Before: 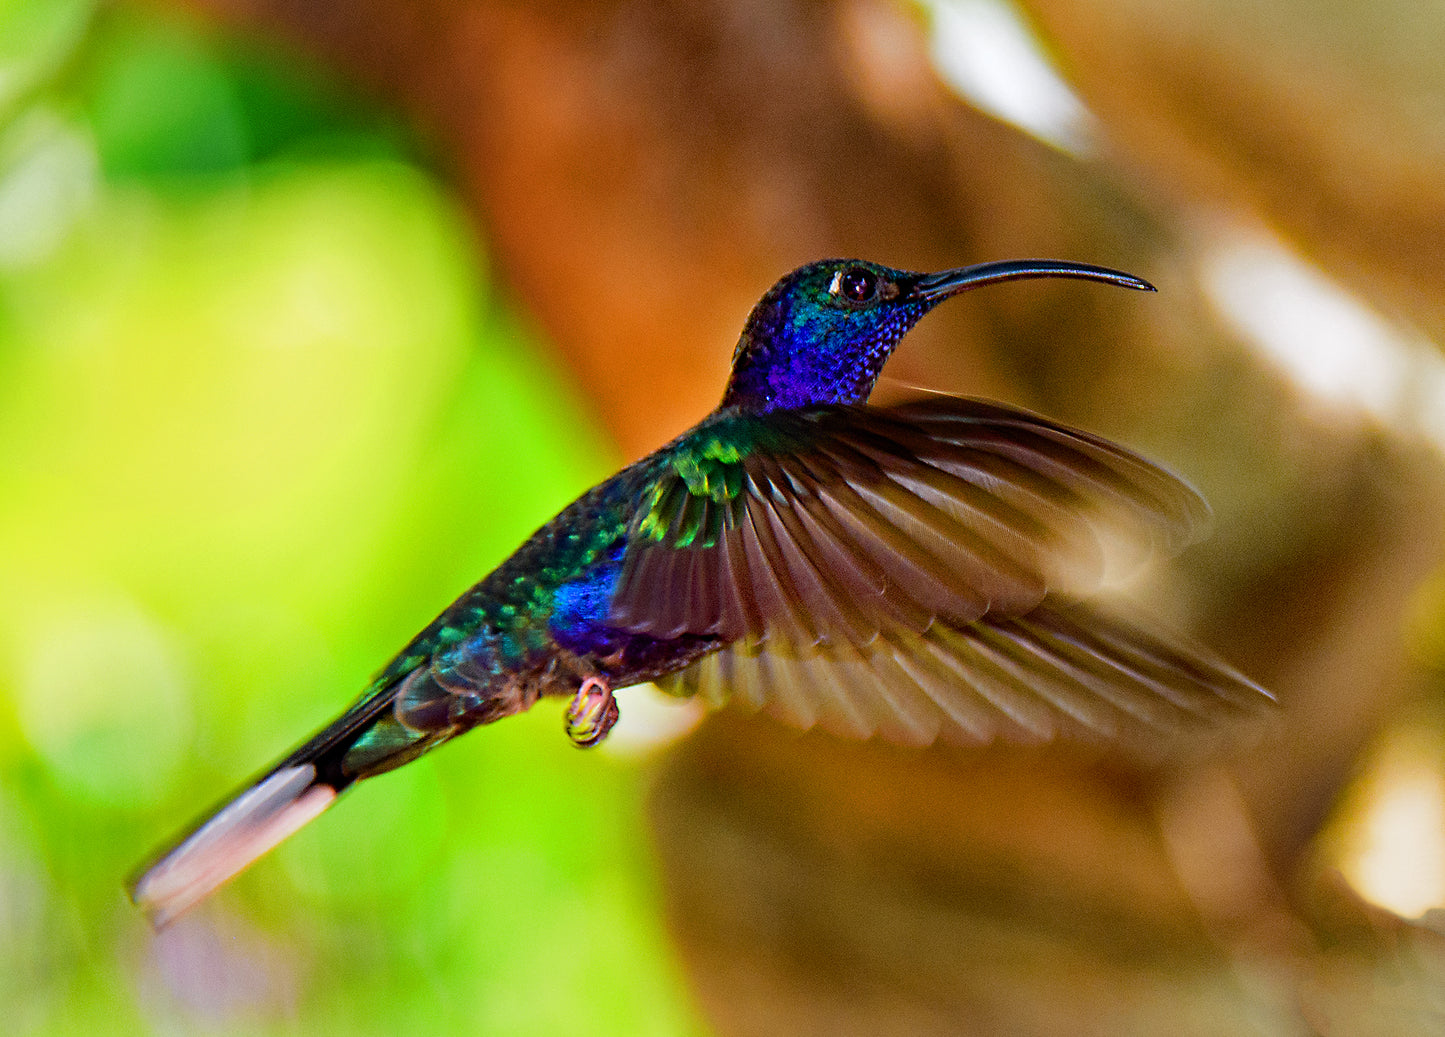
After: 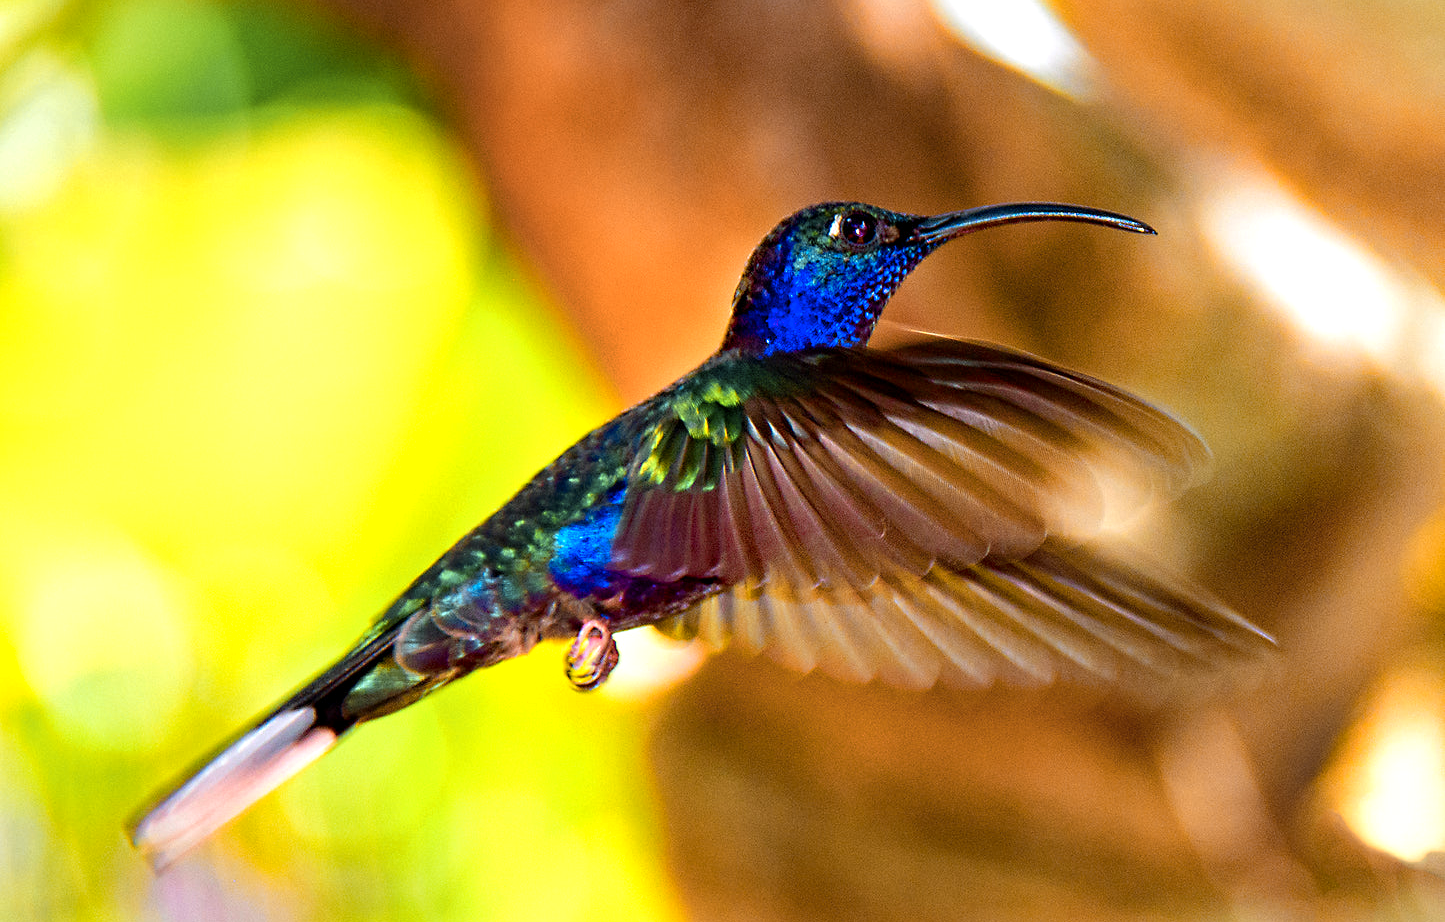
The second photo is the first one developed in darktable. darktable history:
tone equalizer: edges refinement/feathering 500, mask exposure compensation -1.57 EV, preserve details no
crop and rotate: top 5.501%, bottom 5.566%
color zones: curves: ch0 [(0.009, 0.528) (0.136, 0.6) (0.255, 0.586) (0.39, 0.528) (0.522, 0.584) (0.686, 0.736) (0.849, 0.561)]; ch1 [(0.045, 0.781) (0.14, 0.416) (0.257, 0.695) (0.442, 0.032) (0.738, 0.338) (0.818, 0.632) (0.891, 0.741) (1, 0.704)]; ch2 [(0, 0.667) (0.141, 0.52) (0.26, 0.37) (0.474, 0.432) (0.743, 0.286)], mix -61.72%
exposure: black level correction 0.001, exposure 0.499 EV, compensate highlight preservation false
